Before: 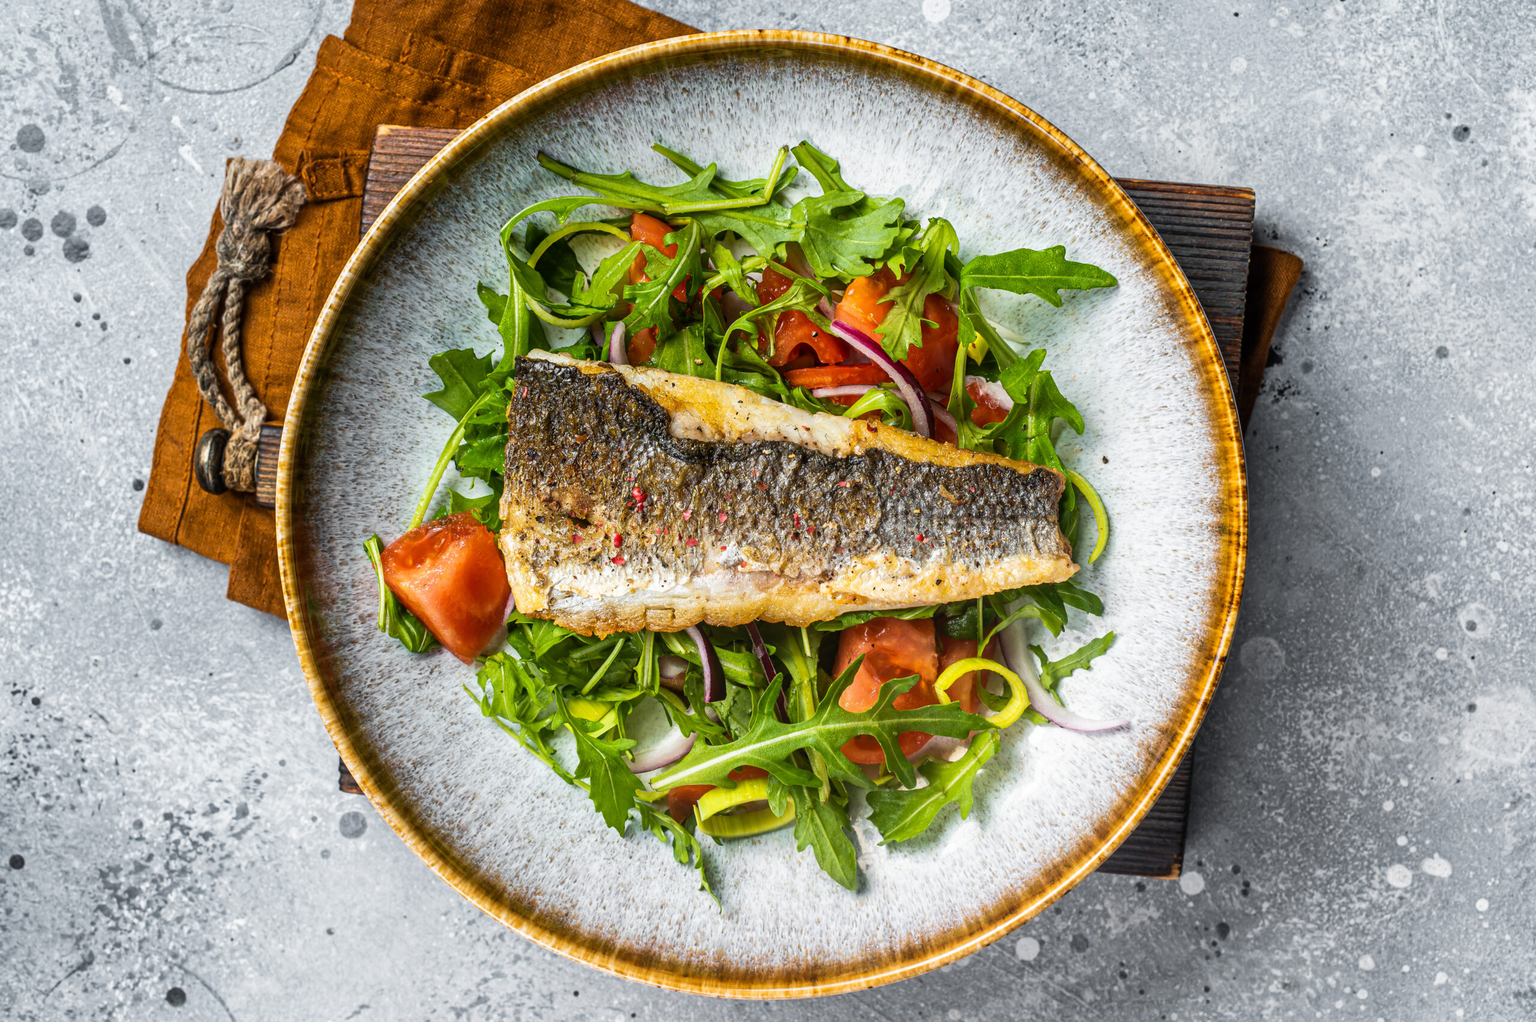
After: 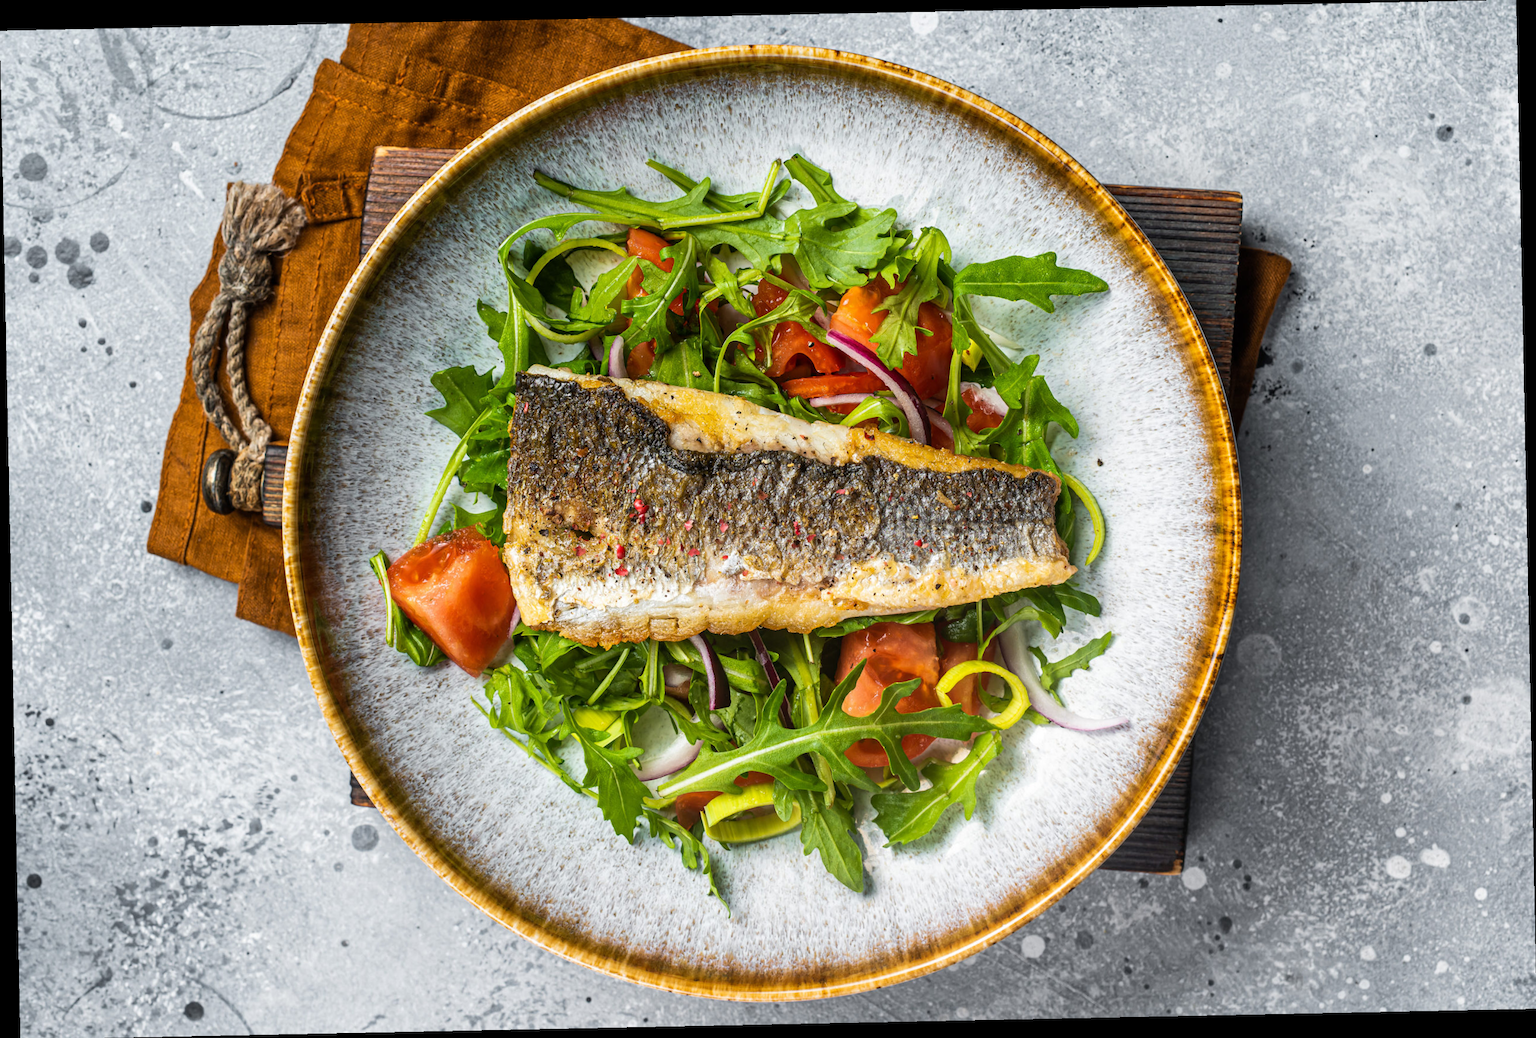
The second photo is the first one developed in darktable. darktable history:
rotate and perspective: rotation -1.17°, automatic cropping off
exposure: compensate highlight preservation false
